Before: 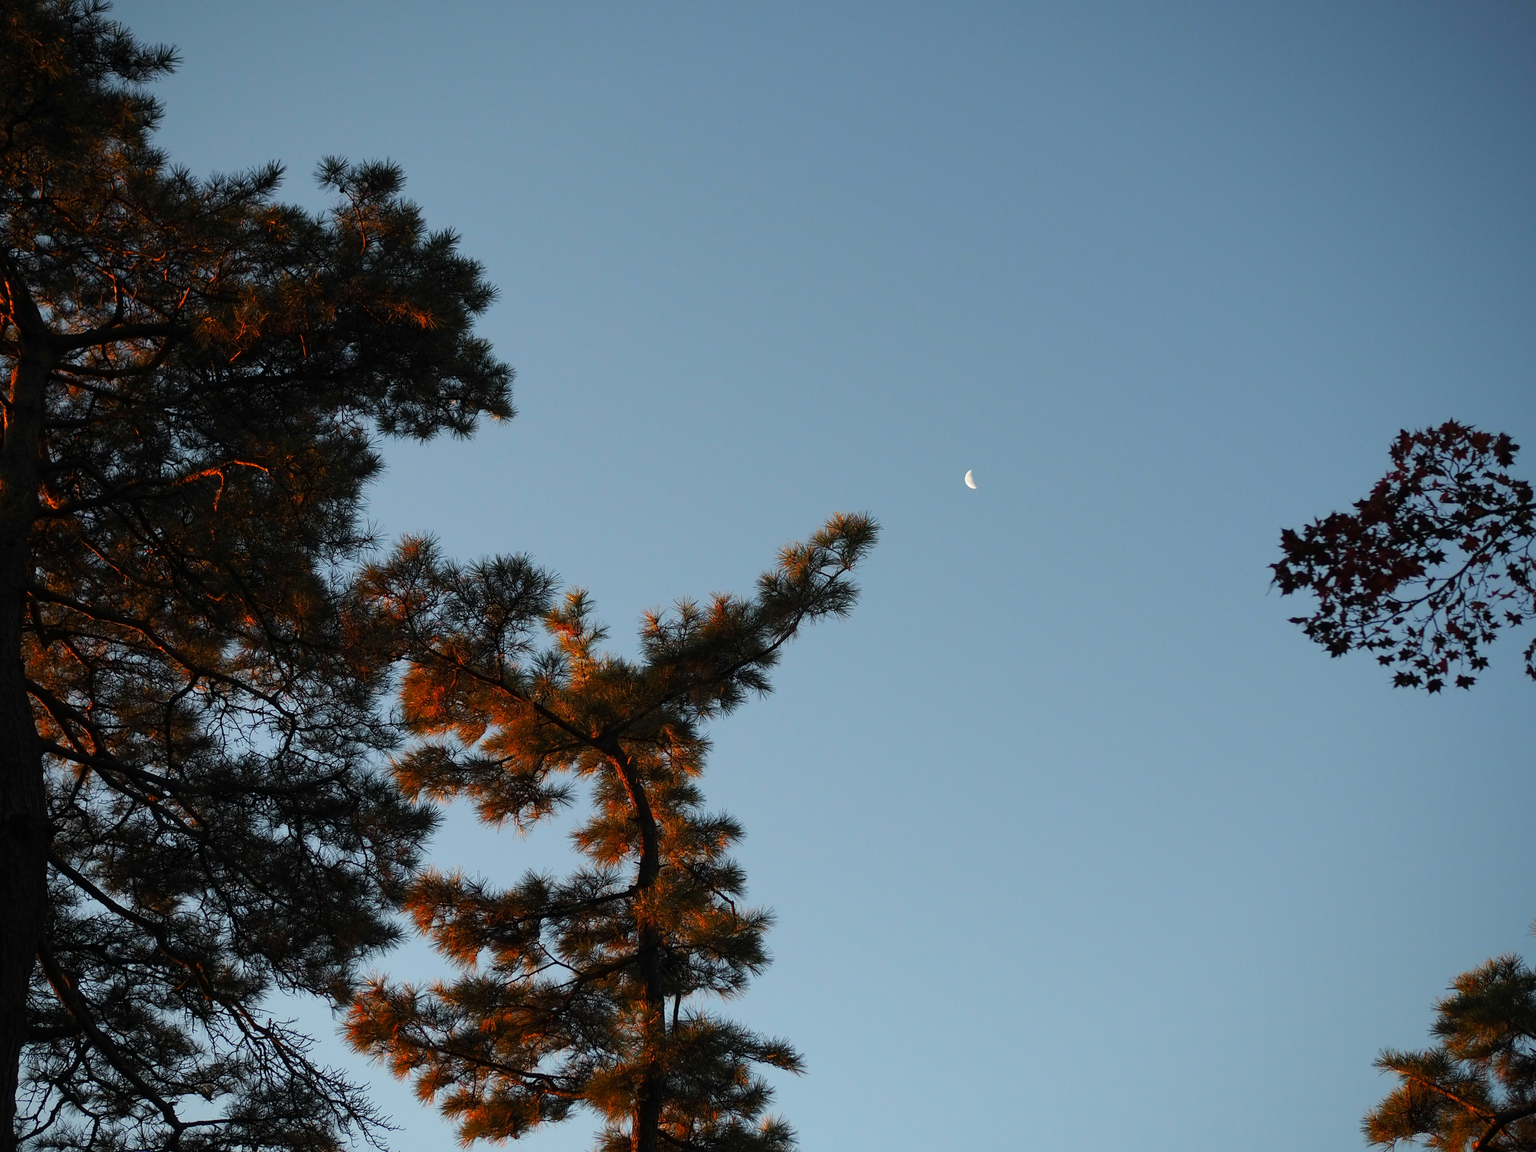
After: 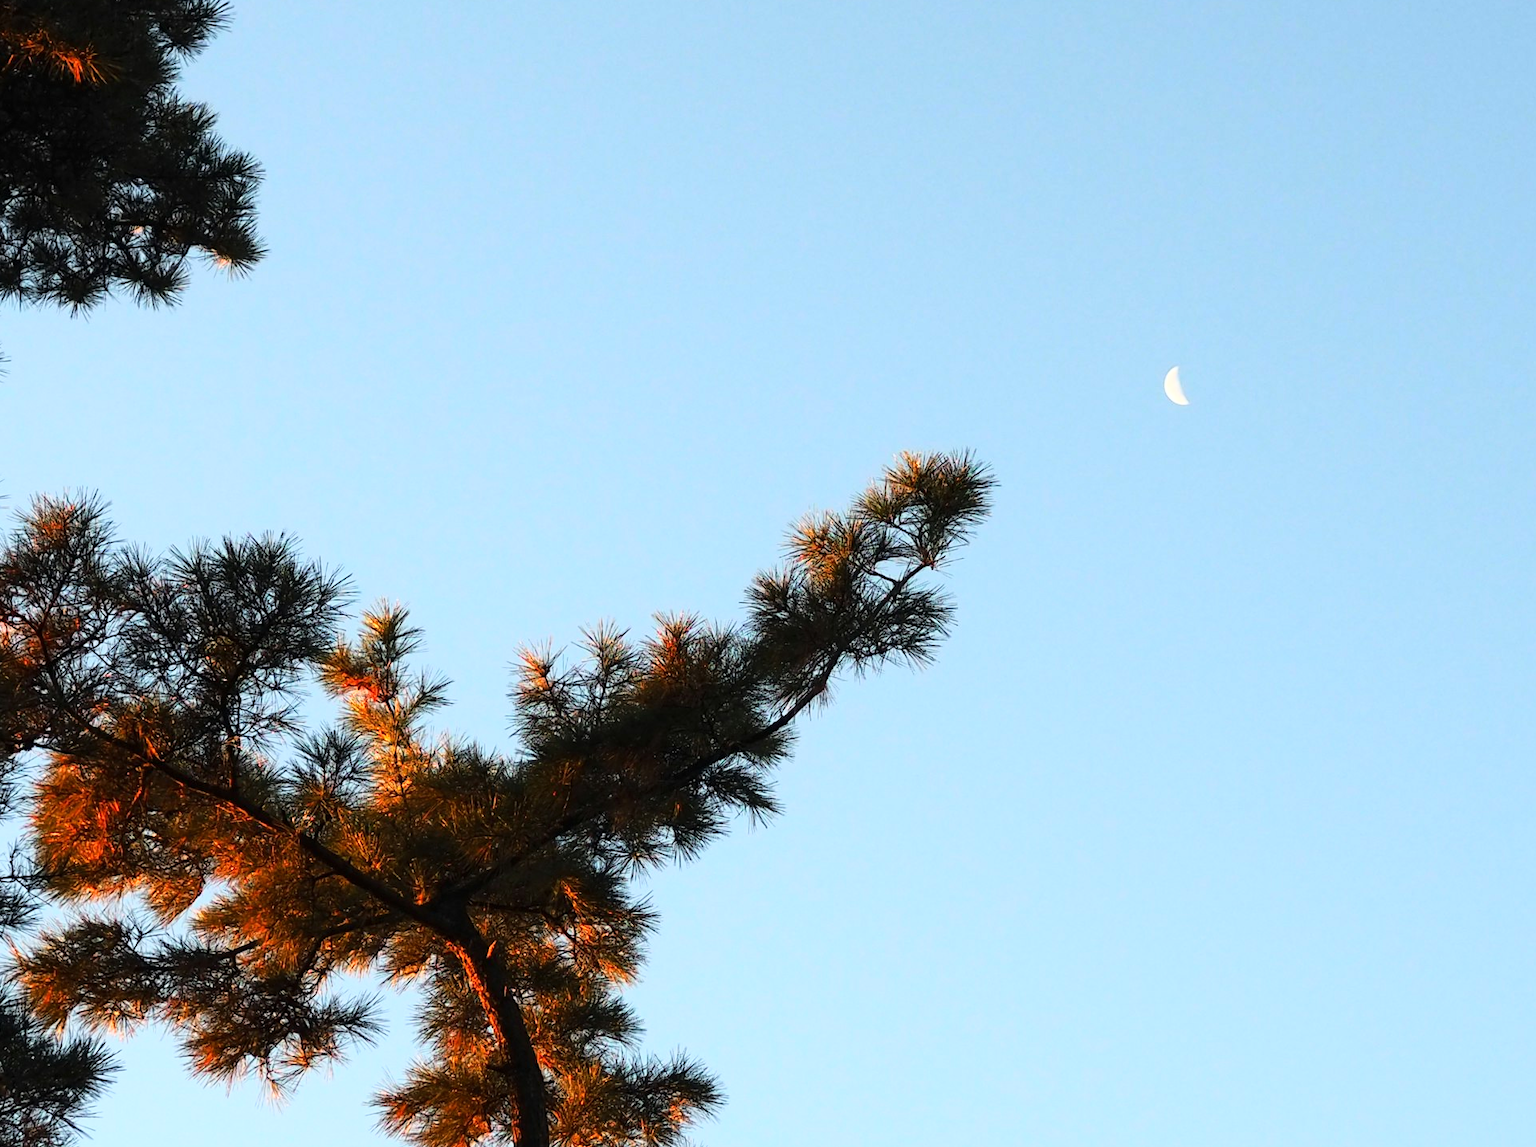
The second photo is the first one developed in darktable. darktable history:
tone equalizer: -7 EV 0.178 EV, -6 EV 0.095 EV, -5 EV 0.066 EV, -4 EV 0.049 EV, -2 EV -0.031 EV, -1 EV -0.031 EV, +0 EV -0.042 EV
base curve: curves: ch0 [(0, 0) (0.026, 0.03) (0.109, 0.232) (0.351, 0.748) (0.669, 0.968) (1, 1)]
crop: left 25.069%, top 24.942%, right 25.109%, bottom 25.407%
